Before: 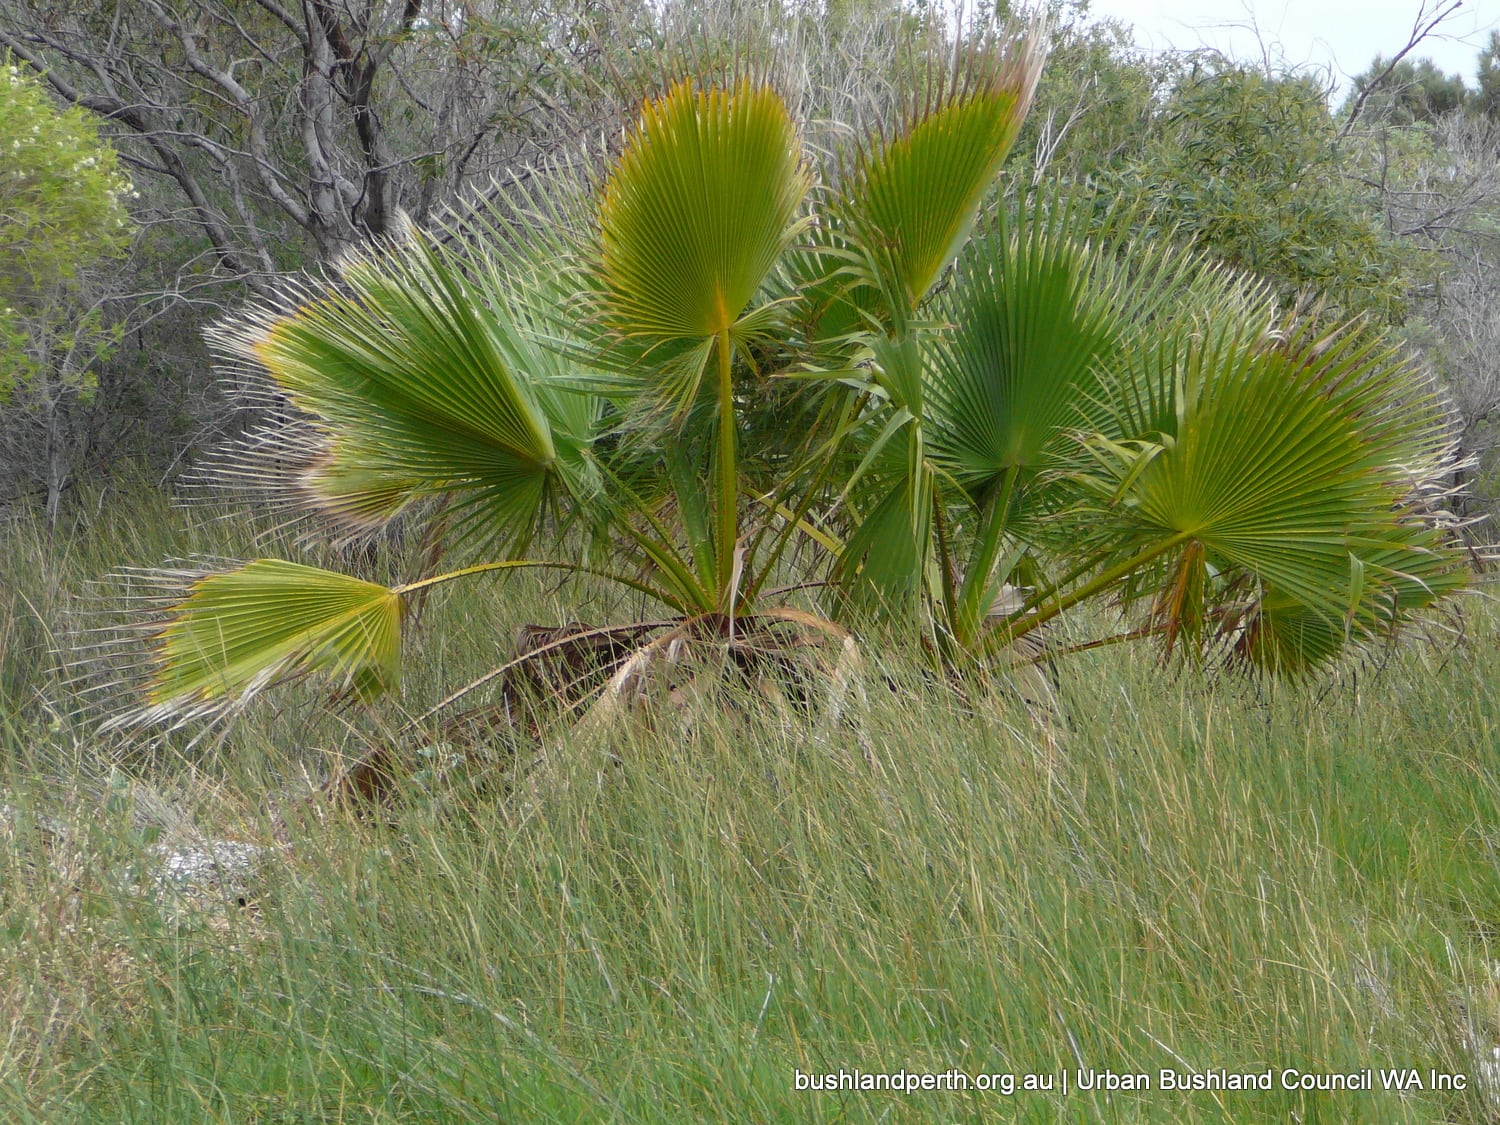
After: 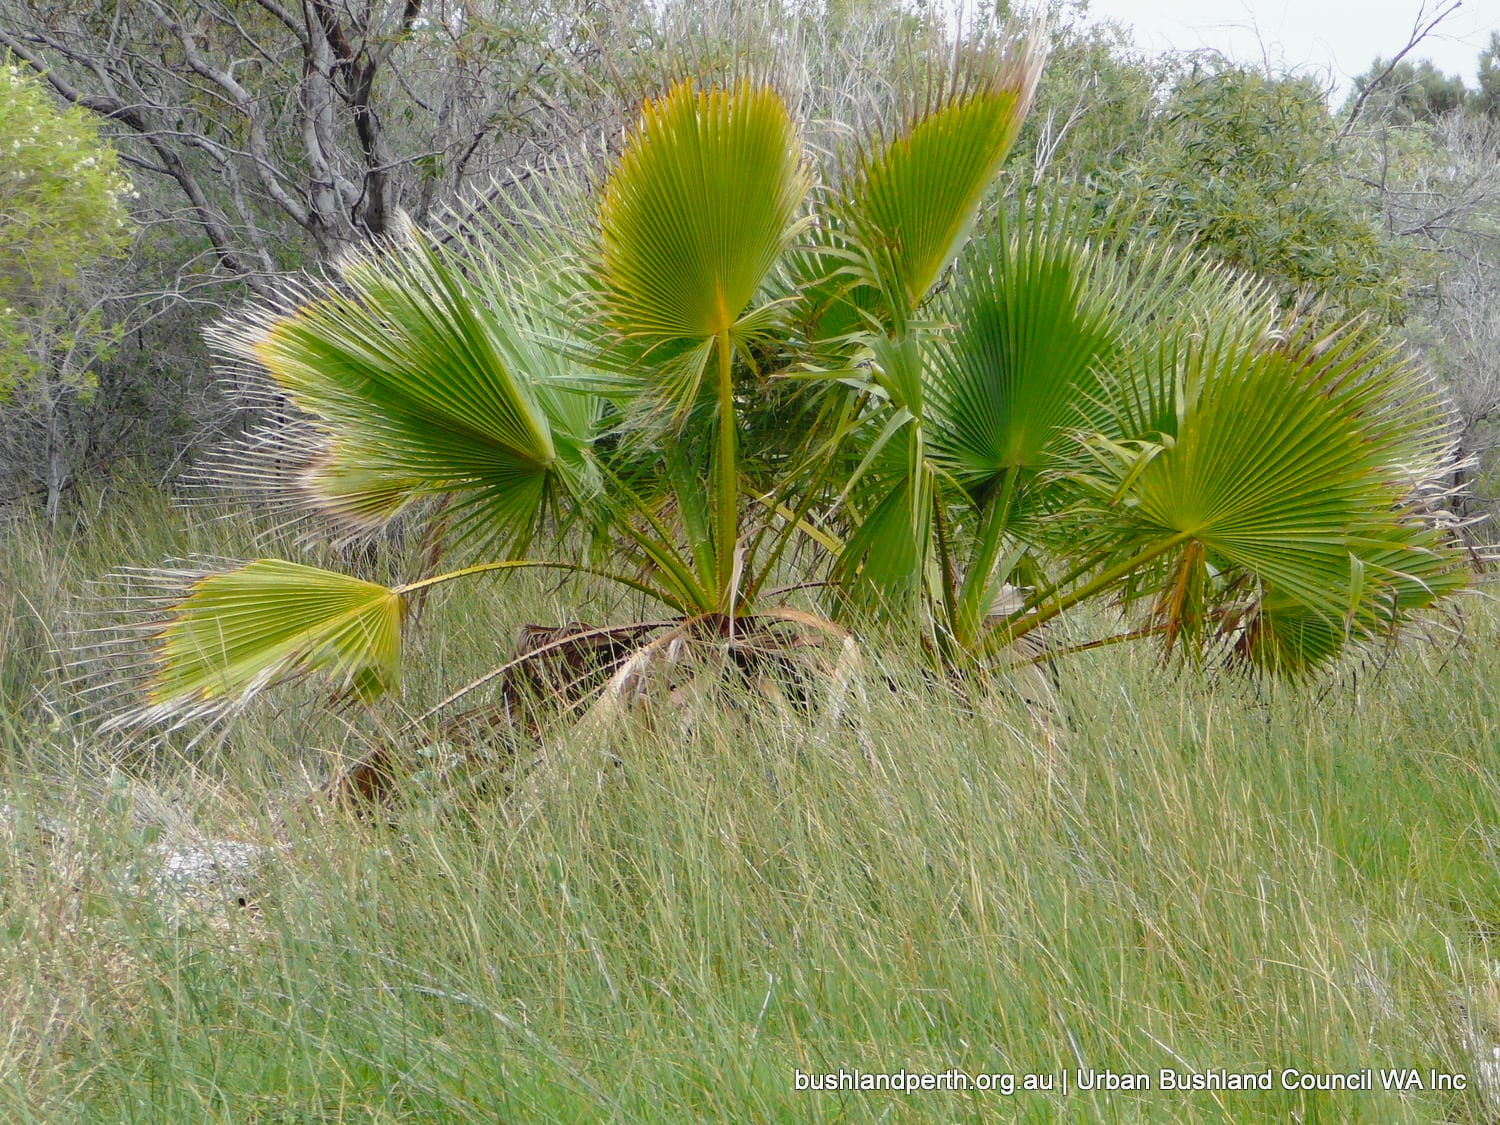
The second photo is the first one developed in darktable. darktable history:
tone curve: curves: ch0 [(0, 0.021) (0.049, 0.044) (0.152, 0.14) (0.328, 0.377) (0.473, 0.543) (0.641, 0.705) (0.85, 0.894) (1, 0.969)]; ch1 [(0, 0) (0.302, 0.331) (0.427, 0.433) (0.472, 0.47) (0.502, 0.503) (0.527, 0.521) (0.564, 0.58) (0.614, 0.626) (0.677, 0.701) (0.859, 0.885) (1, 1)]; ch2 [(0, 0) (0.33, 0.301) (0.447, 0.44) (0.487, 0.496) (0.502, 0.516) (0.535, 0.563) (0.565, 0.593) (0.618, 0.628) (1, 1)], preserve colors none
